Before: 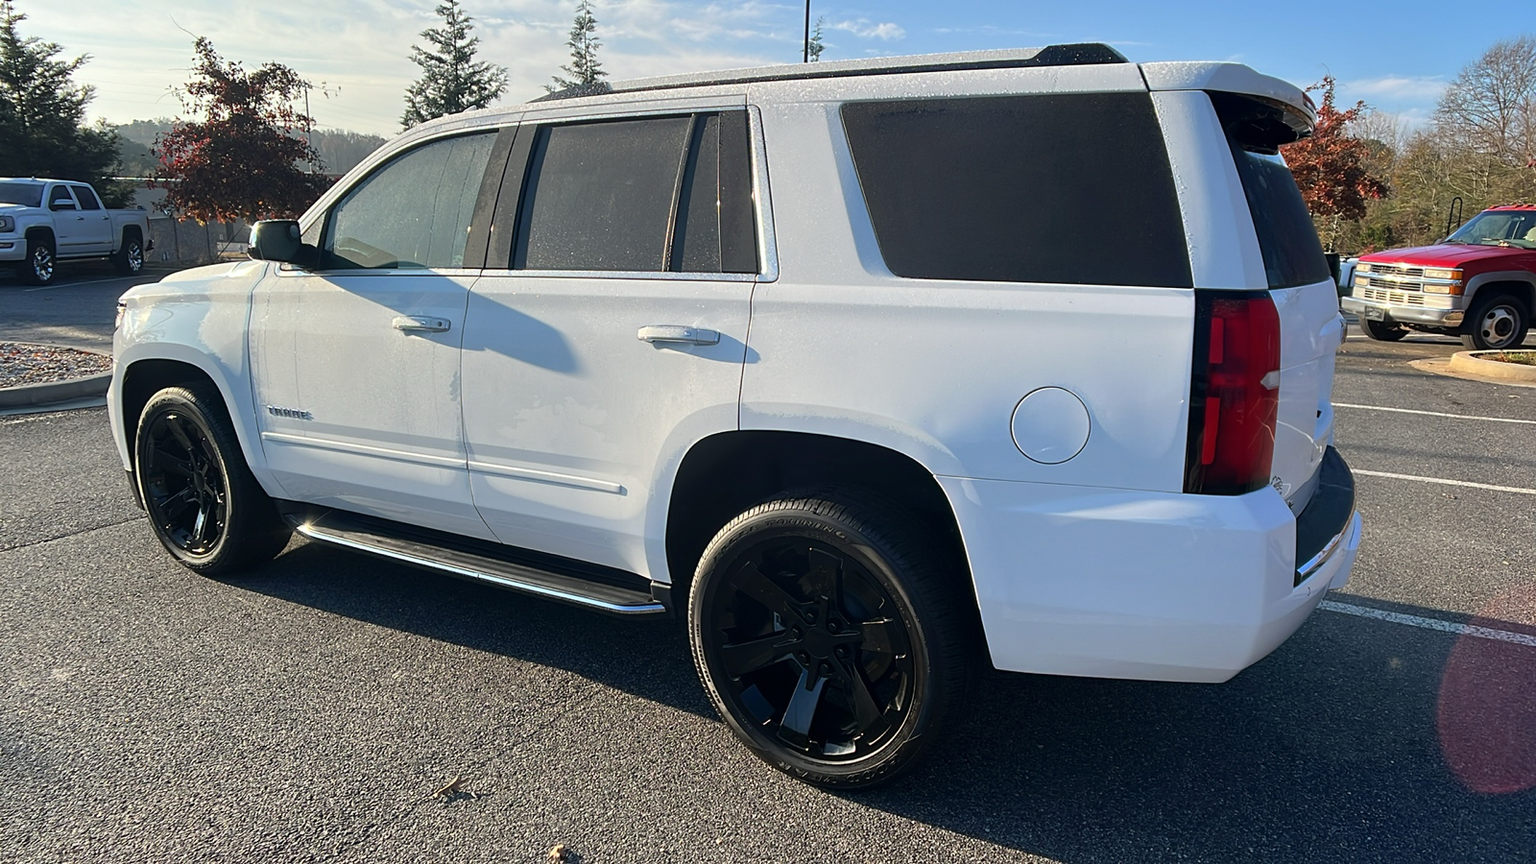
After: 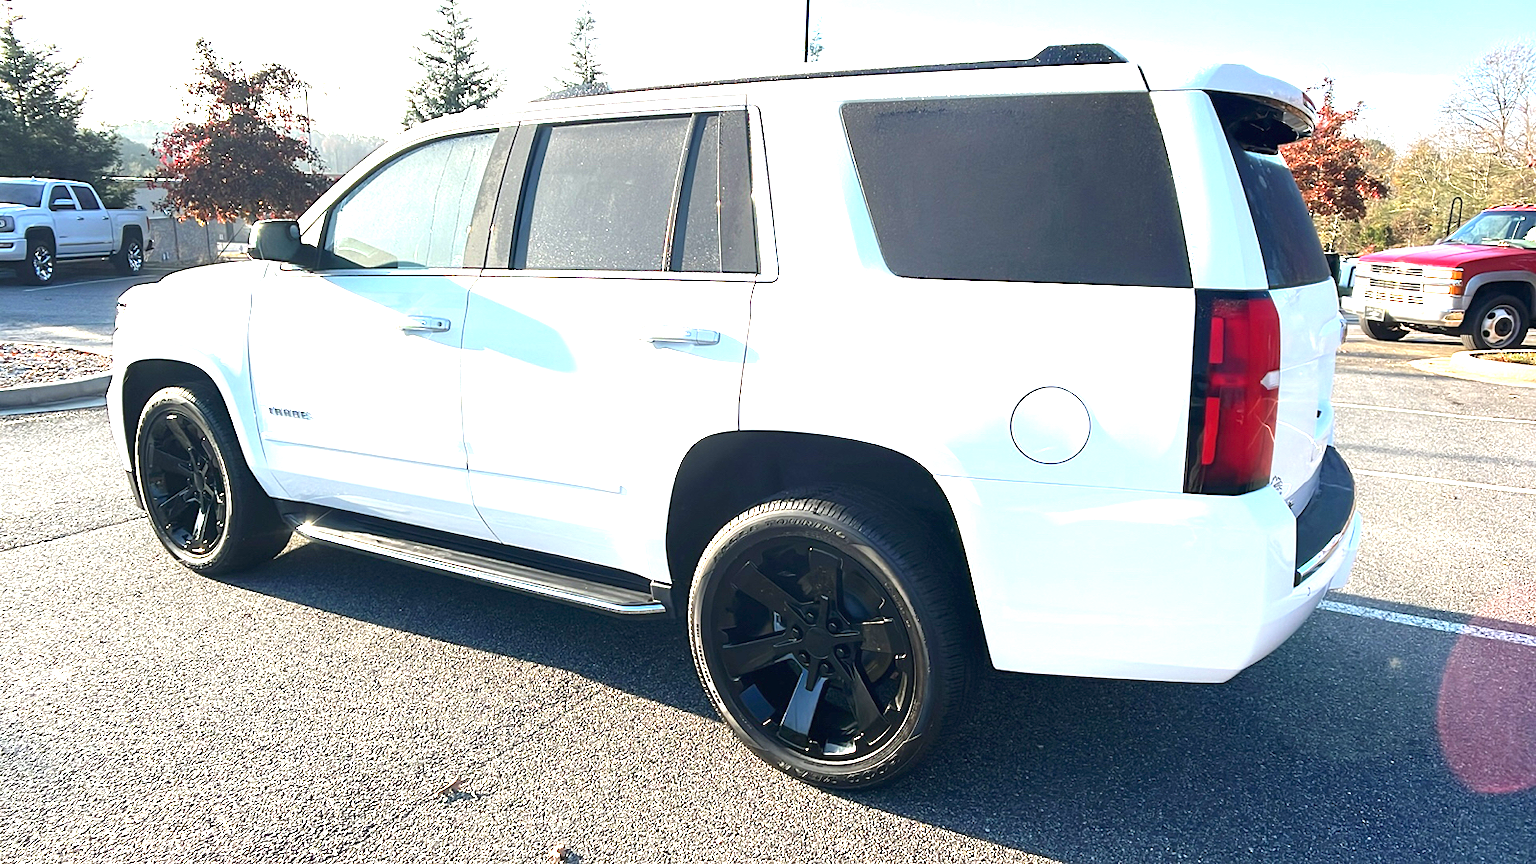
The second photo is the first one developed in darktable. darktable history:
exposure: black level correction 0, exposure 2 EV, compensate exposure bias true, compensate highlight preservation false
